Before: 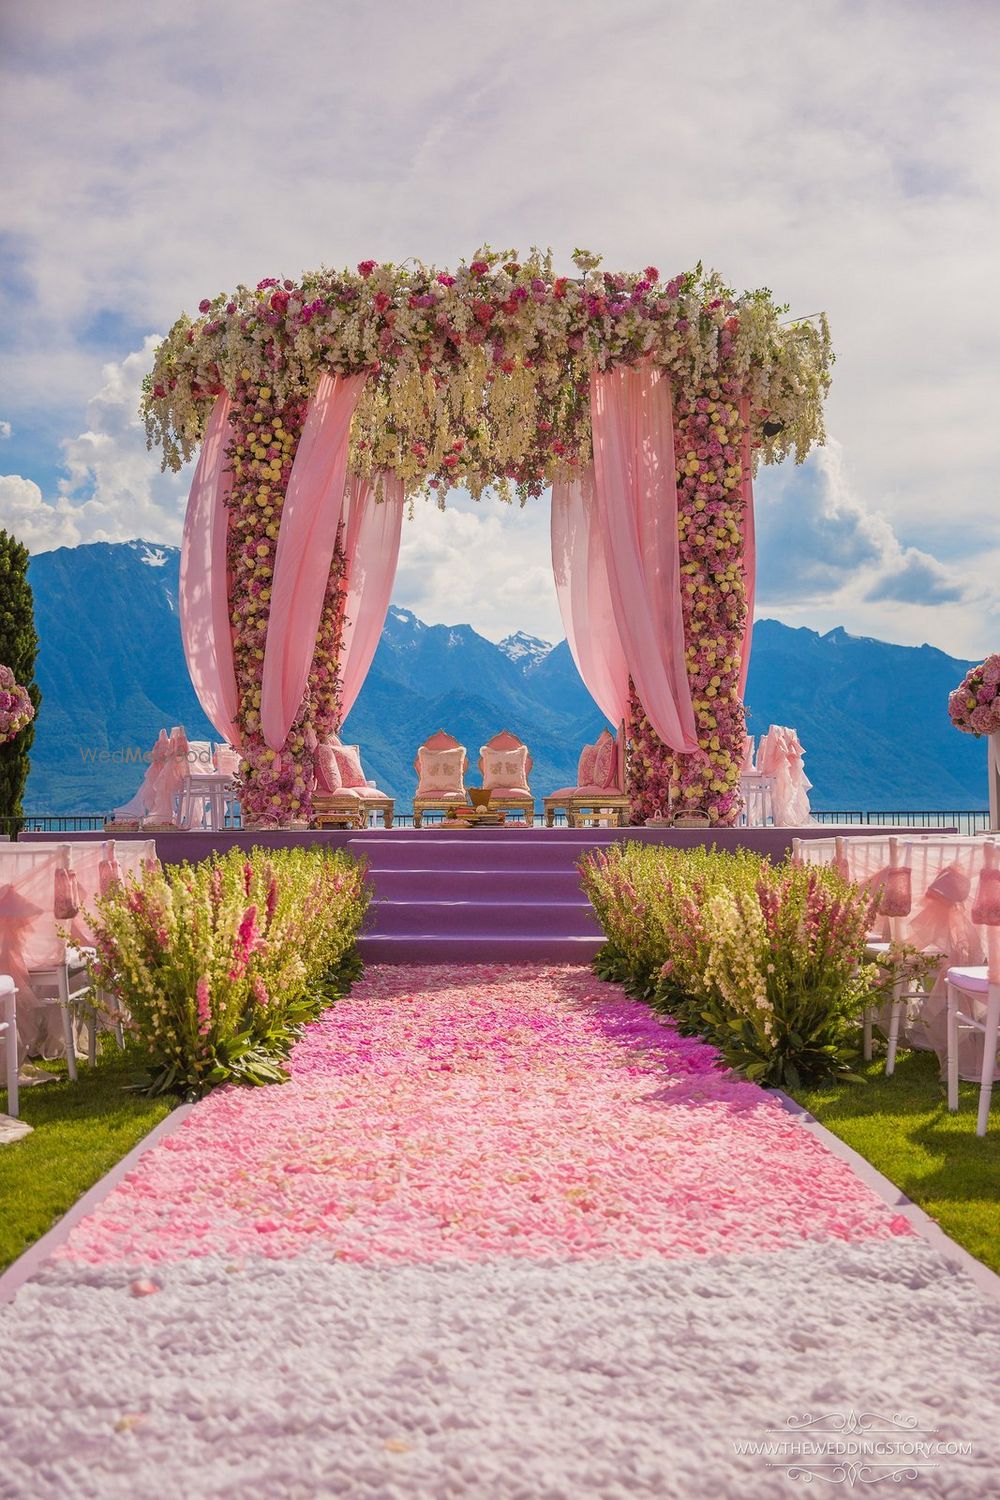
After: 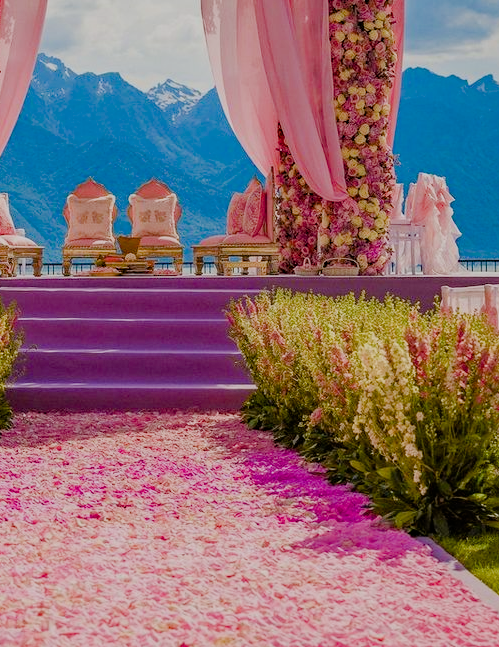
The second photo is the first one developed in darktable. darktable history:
haze removal: strength 0.288, distance 0.244, compatibility mode true, adaptive false
color balance rgb: perceptual saturation grading › global saturation 25.844%, perceptual saturation grading › highlights -50.412%, perceptual saturation grading › shadows 30.662%
crop: left 35.196%, top 36.812%, right 14.84%, bottom 20.021%
filmic rgb: black relative exposure -7.34 EV, white relative exposure 5.05 EV, threshold 2.94 EV, hardness 3.2, enable highlight reconstruction true
